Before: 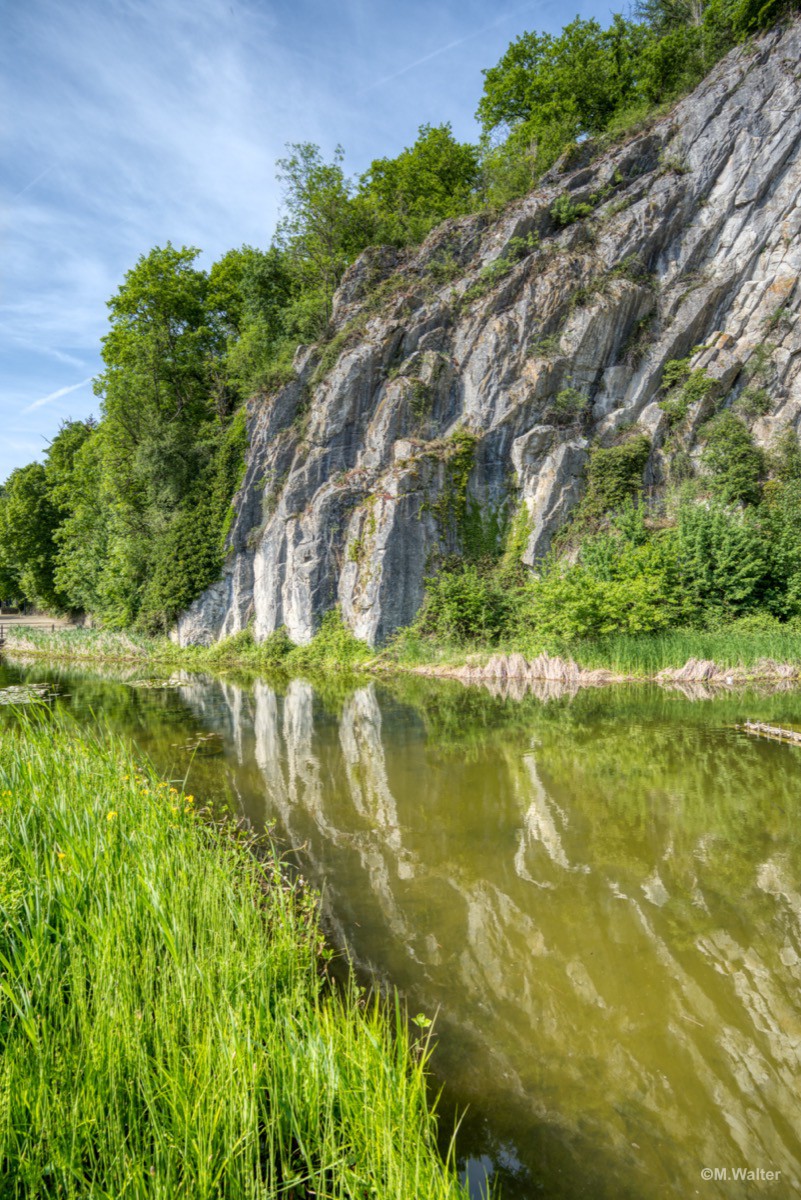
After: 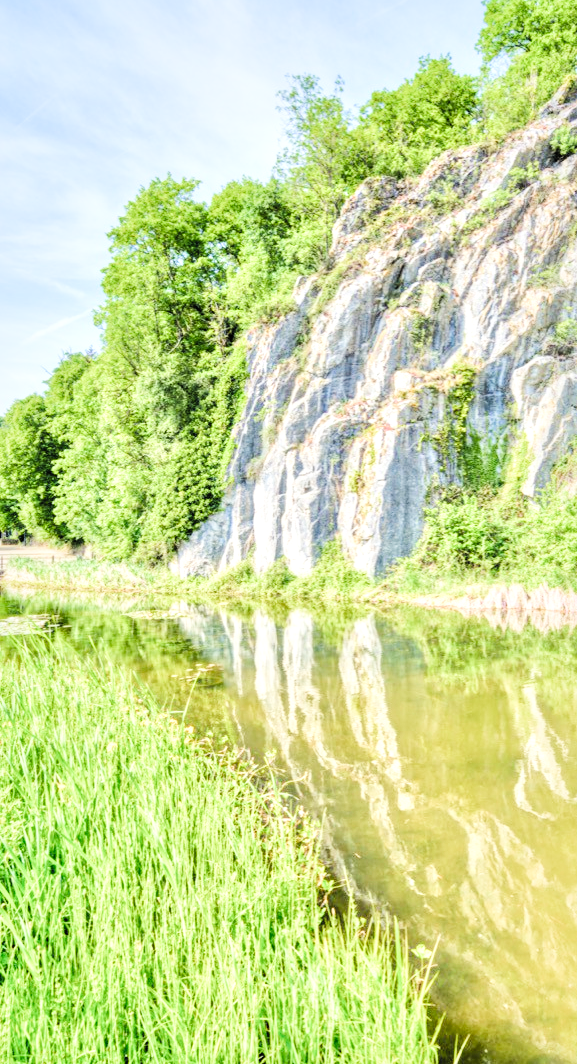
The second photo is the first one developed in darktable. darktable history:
crop: top 5.754%, right 27.905%, bottom 5.578%
tone equalizer: -7 EV 0.147 EV, -6 EV 0.614 EV, -5 EV 1.13 EV, -4 EV 1.3 EV, -3 EV 1.17 EV, -2 EV 0.6 EV, -1 EV 0.166 EV, smoothing diameter 2.19%, edges refinement/feathering 19.87, mask exposure compensation -1.57 EV, filter diffusion 5
contrast brightness saturation: contrast 0.202, brightness 0.164, saturation 0.219
local contrast: mode bilateral grid, contrast 19, coarseness 50, detail 171%, midtone range 0.2
exposure: black level correction 0, exposure 1.102 EV, compensate highlight preservation false
filmic rgb: black relative exposure -7.46 EV, white relative exposure 4.85 EV, hardness 3.4, color science v4 (2020)
